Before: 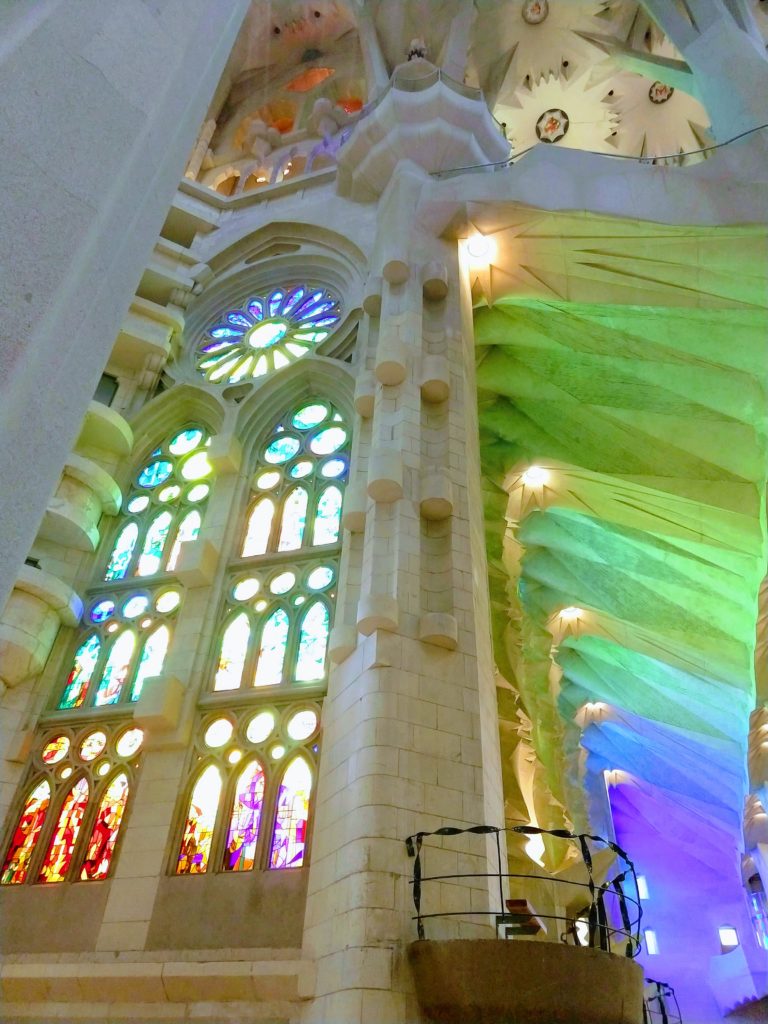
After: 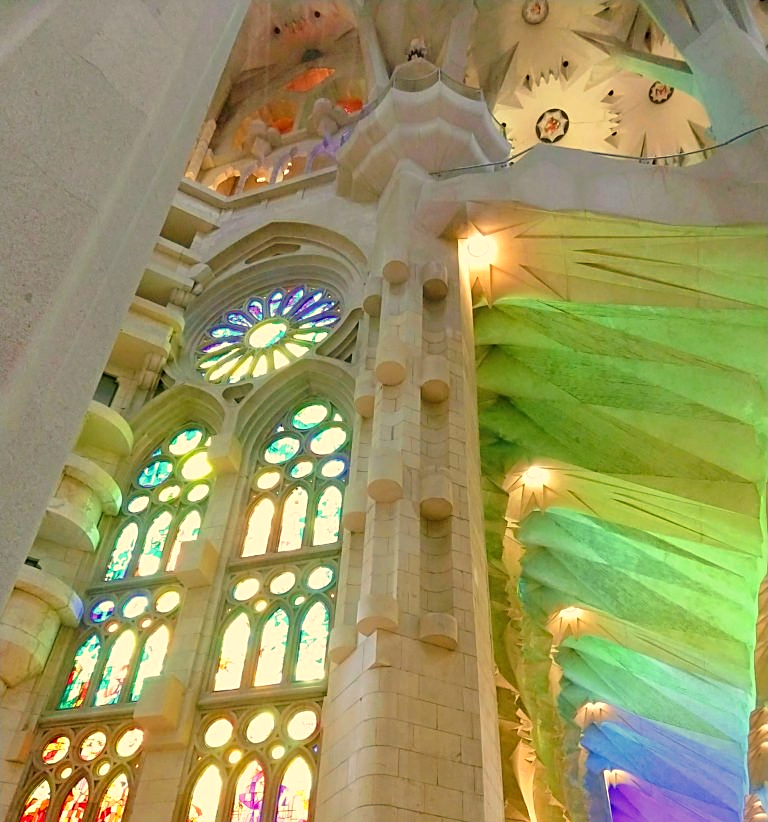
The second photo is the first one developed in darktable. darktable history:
sharpen: on, module defaults
white balance: red 1.138, green 0.996, blue 0.812
crop: bottom 19.644%
